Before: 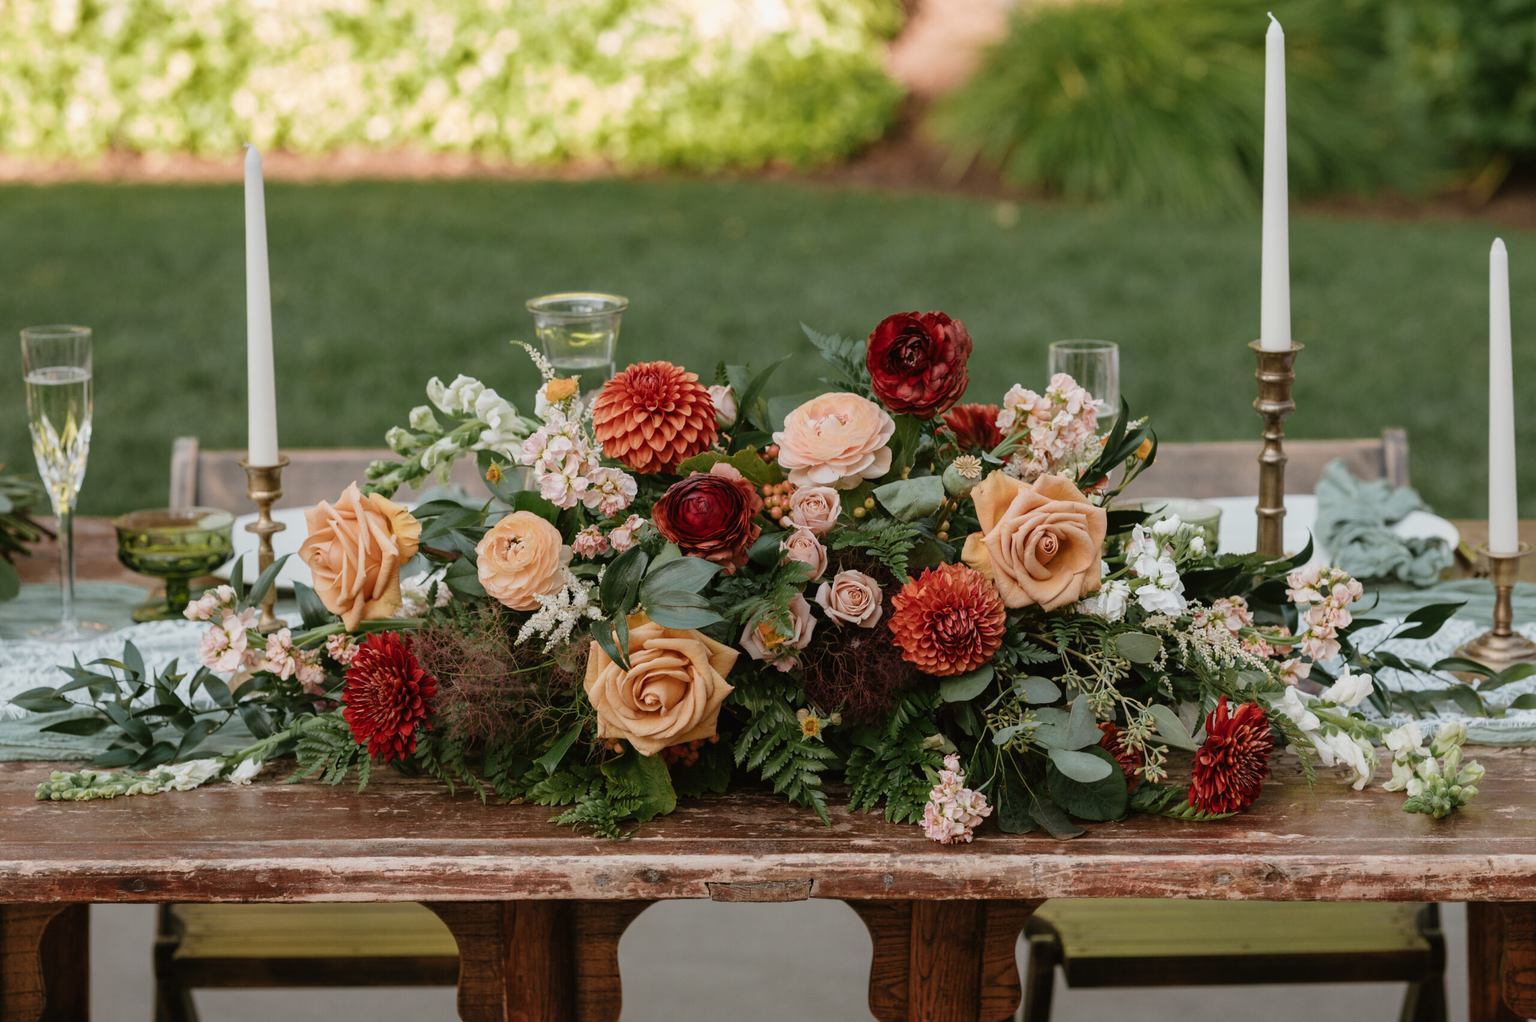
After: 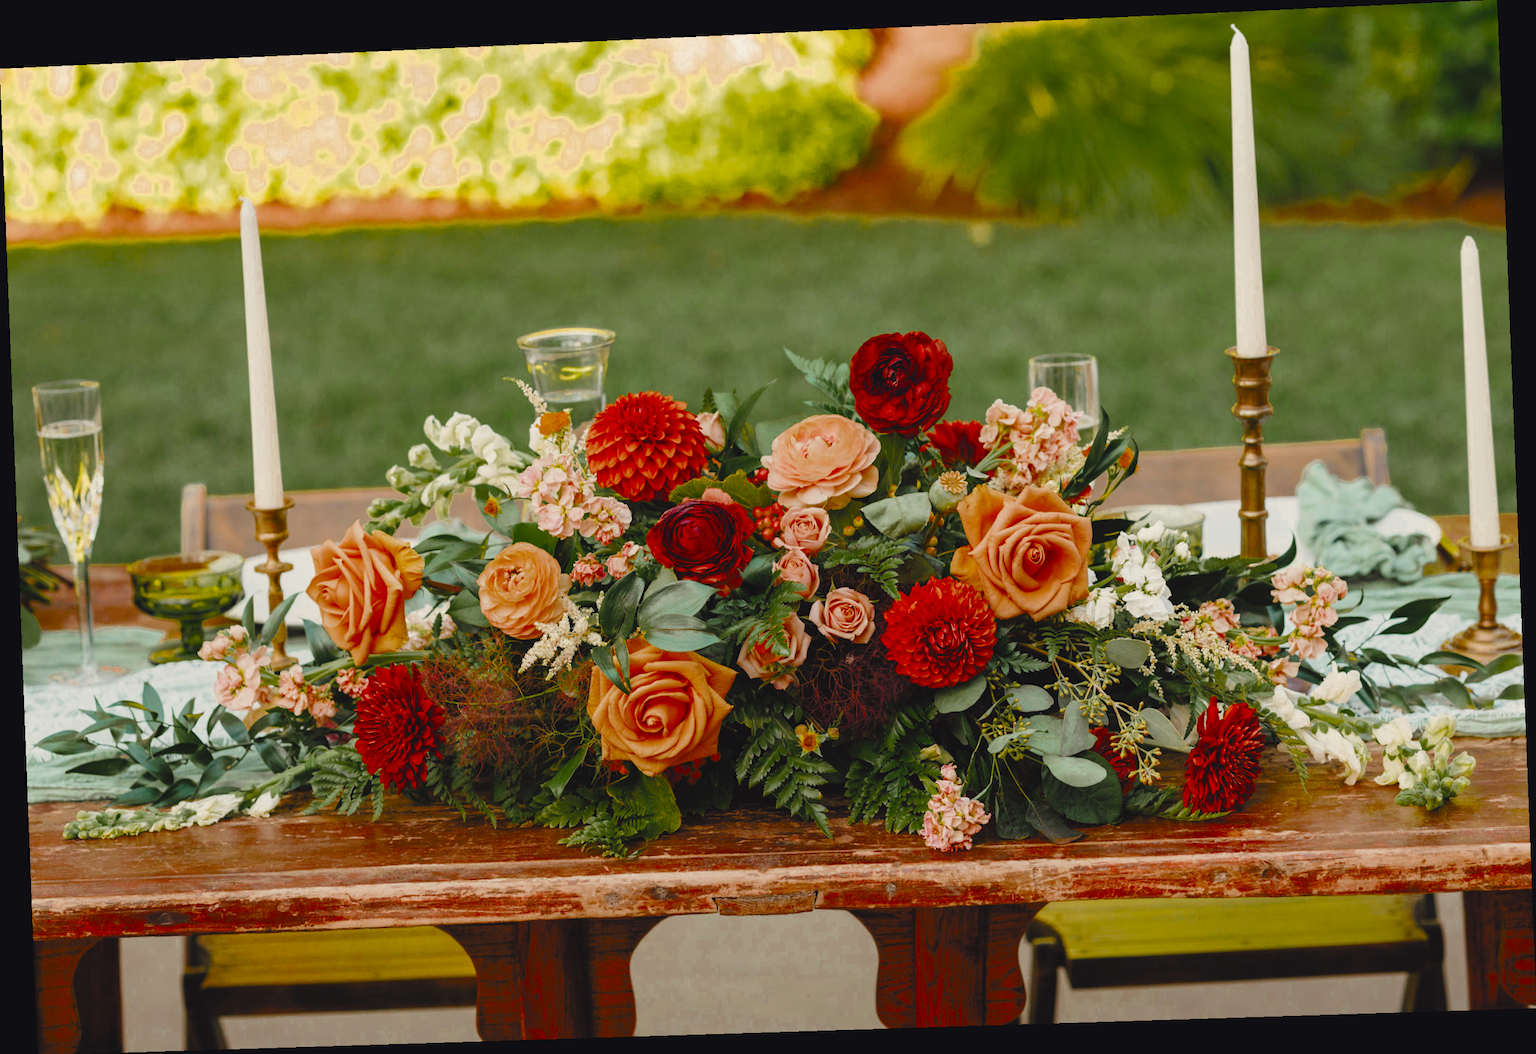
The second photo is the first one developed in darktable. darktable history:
exposure: exposure 0.507 EV, compensate highlight preservation false
rotate and perspective: rotation -2.22°, lens shift (horizontal) -0.022, automatic cropping off
color zones: curves: ch0 [(0.11, 0.396) (0.195, 0.36) (0.25, 0.5) (0.303, 0.412) (0.357, 0.544) (0.75, 0.5) (0.967, 0.328)]; ch1 [(0, 0.468) (0.112, 0.512) (0.202, 0.6) (0.25, 0.5) (0.307, 0.352) (0.357, 0.544) (0.75, 0.5) (0.963, 0.524)]
color balance rgb: shadows lift › chroma 3%, shadows lift › hue 280.8°, power › hue 330°, highlights gain › chroma 3%, highlights gain › hue 75.6°, global offset › luminance 2%, perceptual saturation grading › global saturation 20%, perceptual saturation grading › highlights -25%, perceptual saturation grading › shadows 50%, global vibrance 20.33%
filmic rgb: black relative exposure -7.75 EV, white relative exposure 4.4 EV, threshold 3 EV, target black luminance 0%, hardness 3.76, latitude 50.51%, contrast 1.074, highlights saturation mix 10%, shadows ↔ highlights balance -0.22%, color science v4 (2020), enable highlight reconstruction true
